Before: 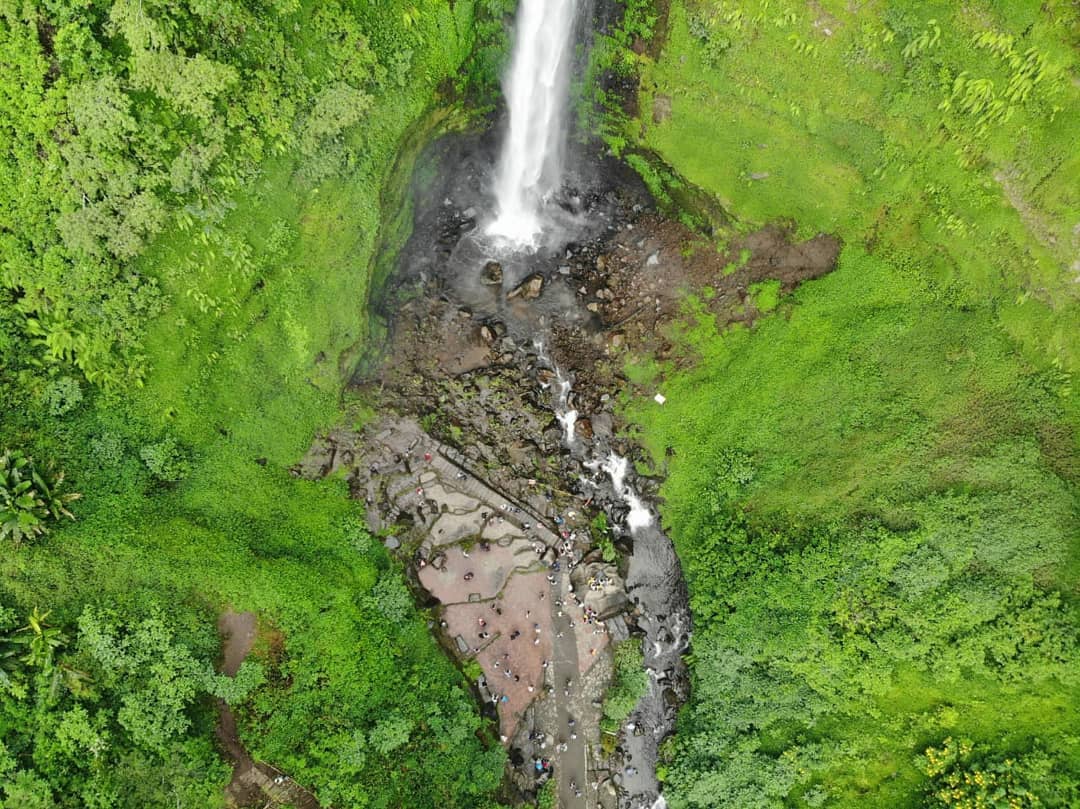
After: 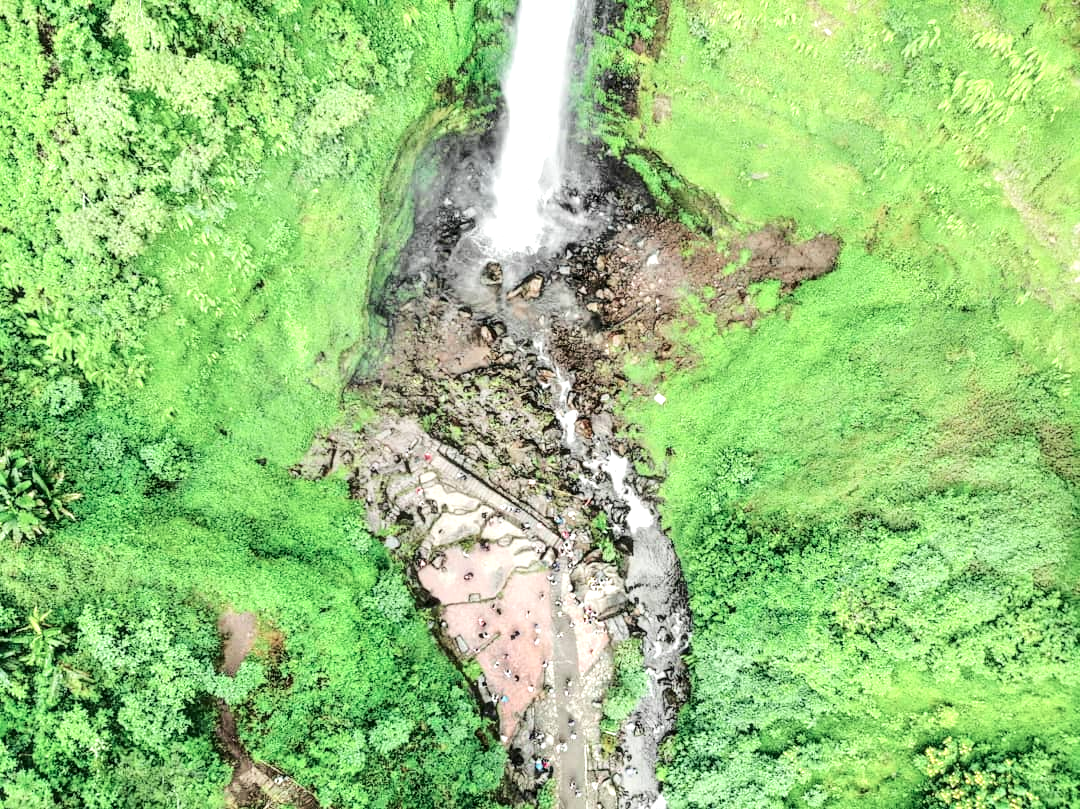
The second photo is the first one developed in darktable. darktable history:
color contrast: blue-yellow contrast 0.7
white balance: emerald 1
exposure: exposure 0.781 EV, compensate highlight preservation false
local contrast: detail 150%
rgb curve: curves: ch0 [(0, 0) (0.284, 0.292) (0.505, 0.644) (1, 1)], compensate middle gray true
